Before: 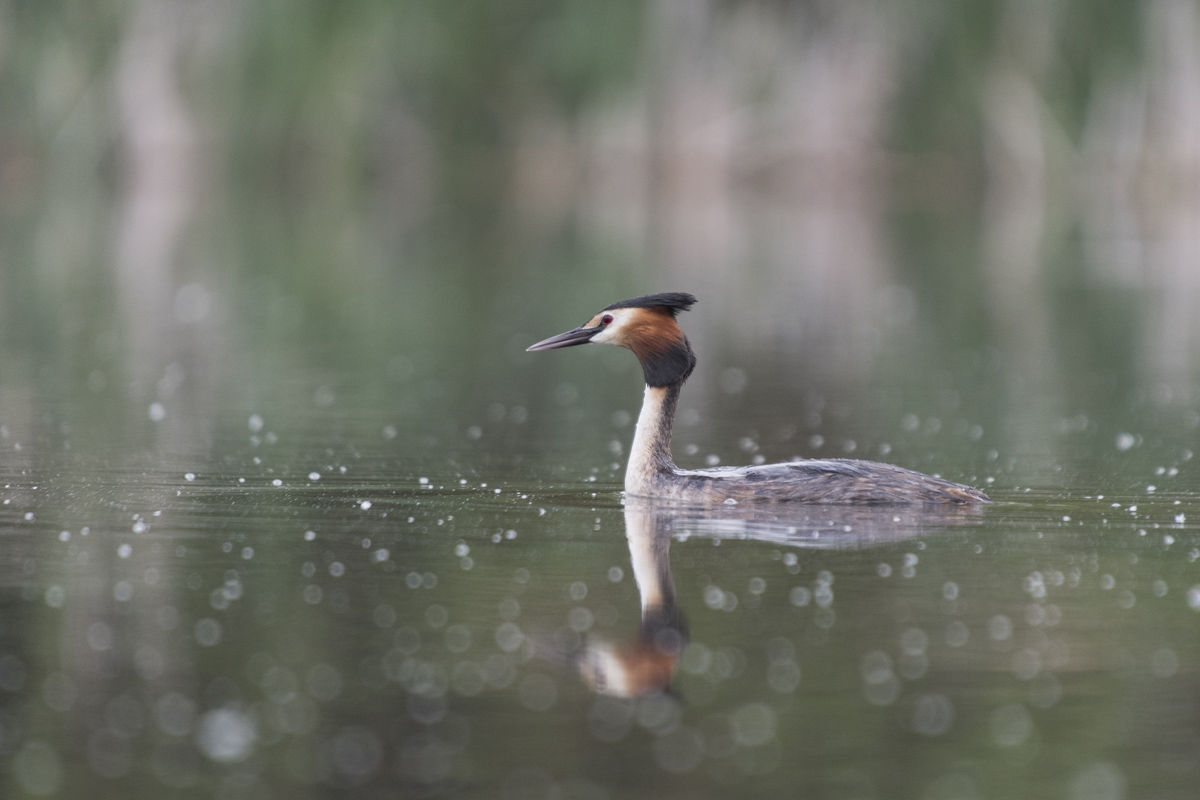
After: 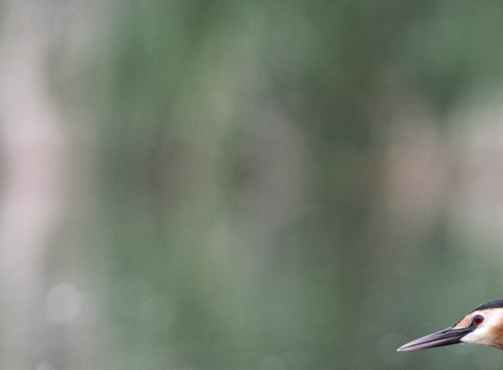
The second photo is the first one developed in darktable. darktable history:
crop and rotate: left 10.817%, top 0.062%, right 47.194%, bottom 53.626%
tone equalizer: -8 EV -0.417 EV, -7 EV -0.389 EV, -6 EV -0.333 EV, -5 EV -0.222 EV, -3 EV 0.222 EV, -2 EV 0.333 EV, -1 EV 0.389 EV, +0 EV 0.417 EV, edges refinement/feathering 500, mask exposure compensation -1.57 EV, preserve details no
